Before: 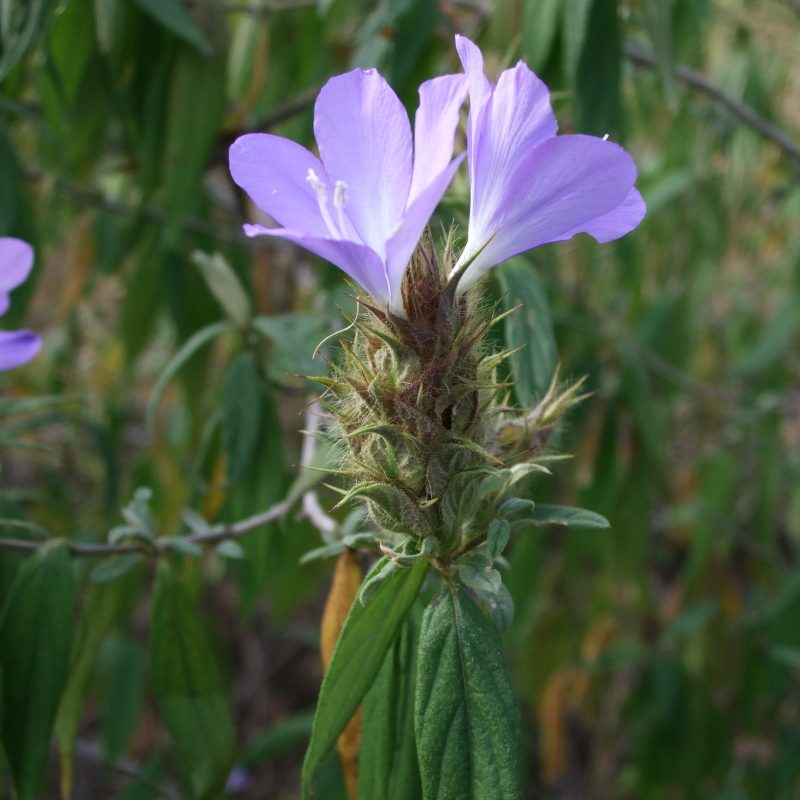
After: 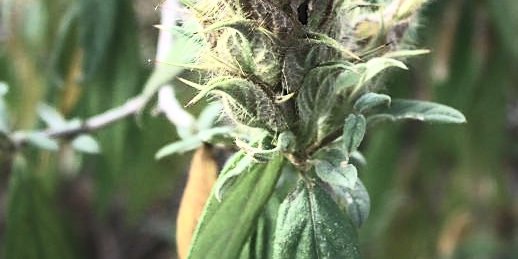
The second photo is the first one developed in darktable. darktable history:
crop: left 18.001%, top 50.707%, right 17.243%, bottom 16.814%
tone equalizer: -8 EV -1.12 EV, -7 EV -1 EV, -6 EV -0.882 EV, -5 EV -0.606 EV, -3 EV 0.577 EV, -2 EV 0.885 EV, -1 EV 0.989 EV, +0 EV 1.07 EV, mask exposure compensation -0.498 EV
sharpen: radius 1.852, amount 0.401, threshold 1.2
contrast brightness saturation: contrast 0.448, brightness 0.563, saturation -0.191
